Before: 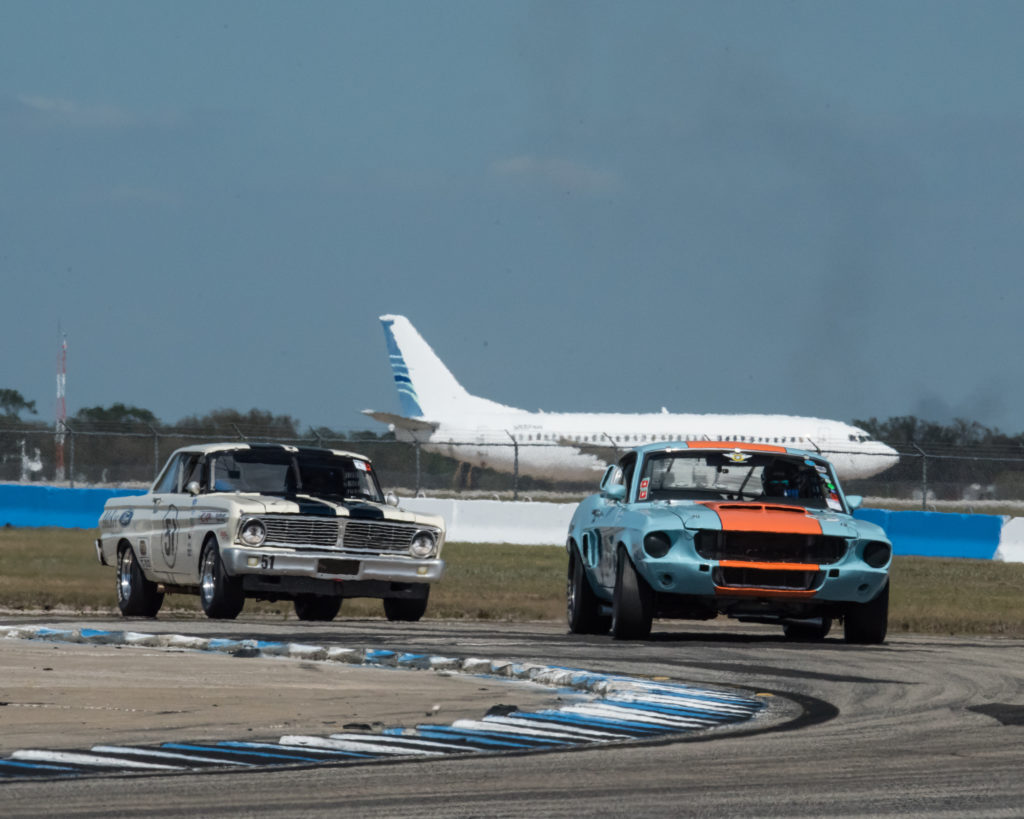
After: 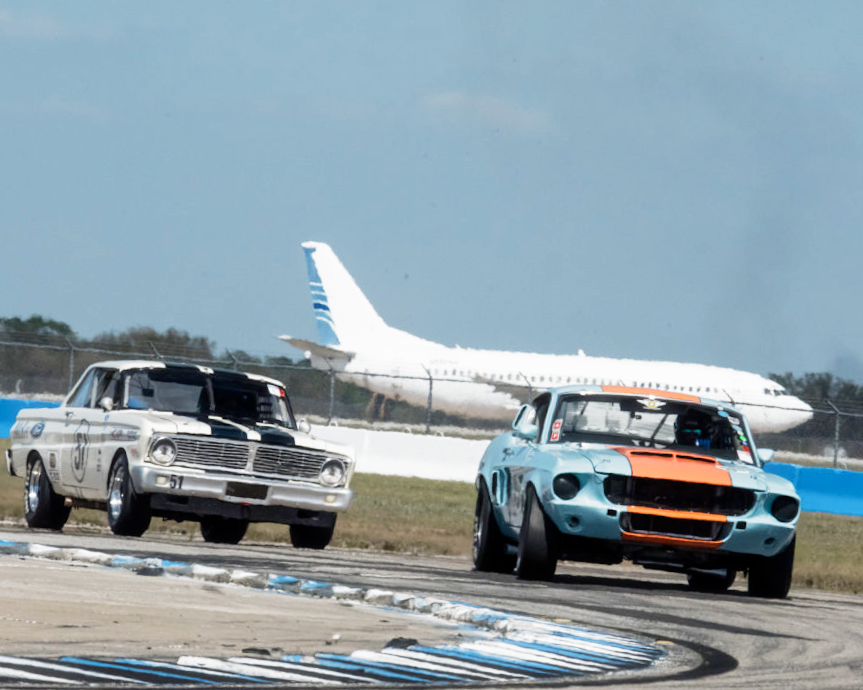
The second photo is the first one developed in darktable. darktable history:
haze removal: strength -0.05
crop and rotate: angle -3.27°, left 5.211%, top 5.211%, right 4.607%, bottom 4.607%
filmic rgb: middle gray luminance 9.23%, black relative exposure -10.55 EV, white relative exposure 3.45 EV, threshold 6 EV, target black luminance 0%, hardness 5.98, latitude 59.69%, contrast 1.087, highlights saturation mix 5%, shadows ↔ highlights balance 29.23%, add noise in highlights 0, preserve chrominance no, color science v3 (2019), use custom middle-gray values true, iterations of high-quality reconstruction 0, contrast in highlights soft, enable highlight reconstruction true
